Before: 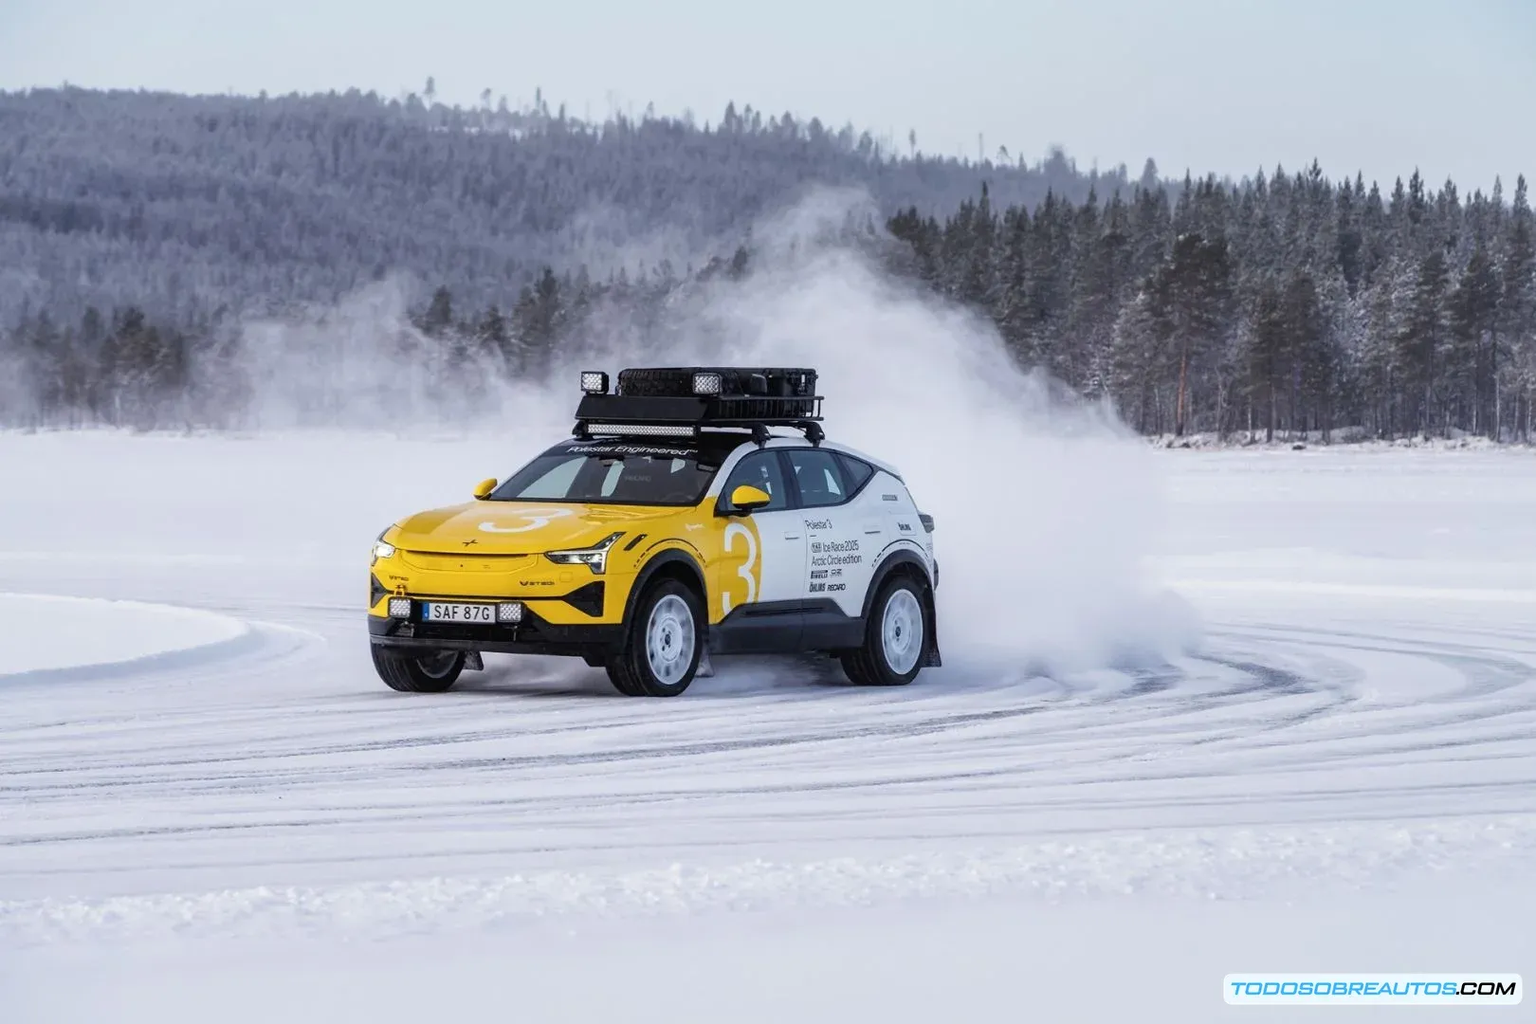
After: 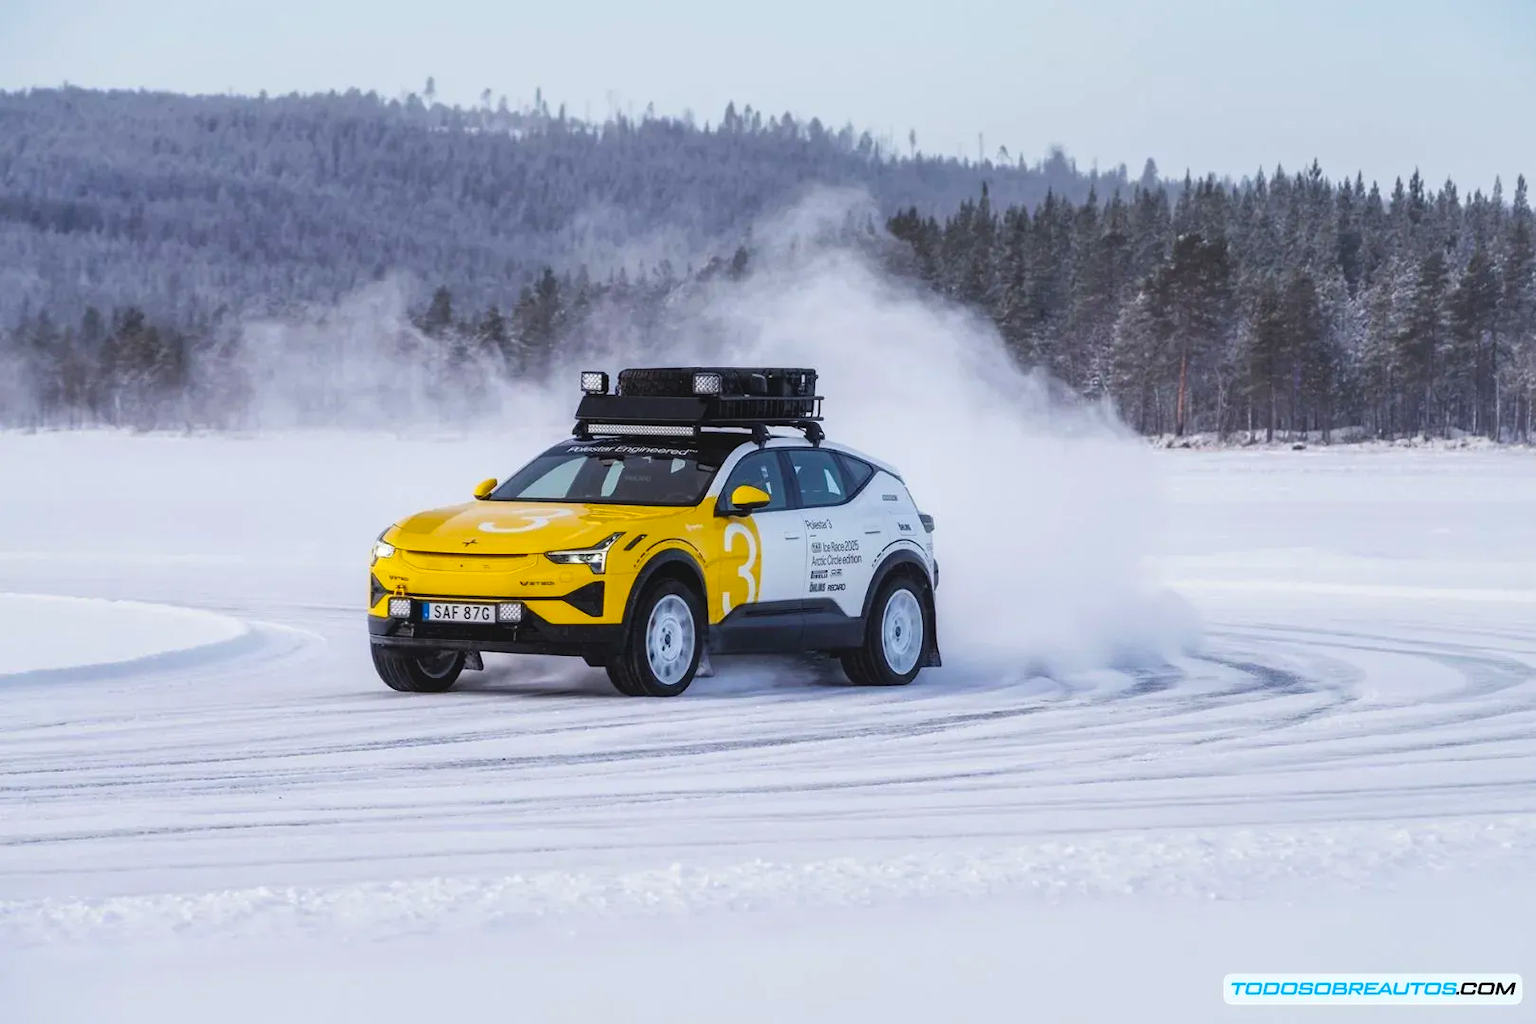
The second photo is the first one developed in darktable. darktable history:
color balance rgb: global offset › luminance 0.5%, linear chroma grading › shadows 9.688%, linear chroma grading › highlights 9.838%, linear chroma grading › global chroma 15.521%, linear chroma grading › mid-tones 14.98%, perceptual saturation grading › global saturation 0.234%
